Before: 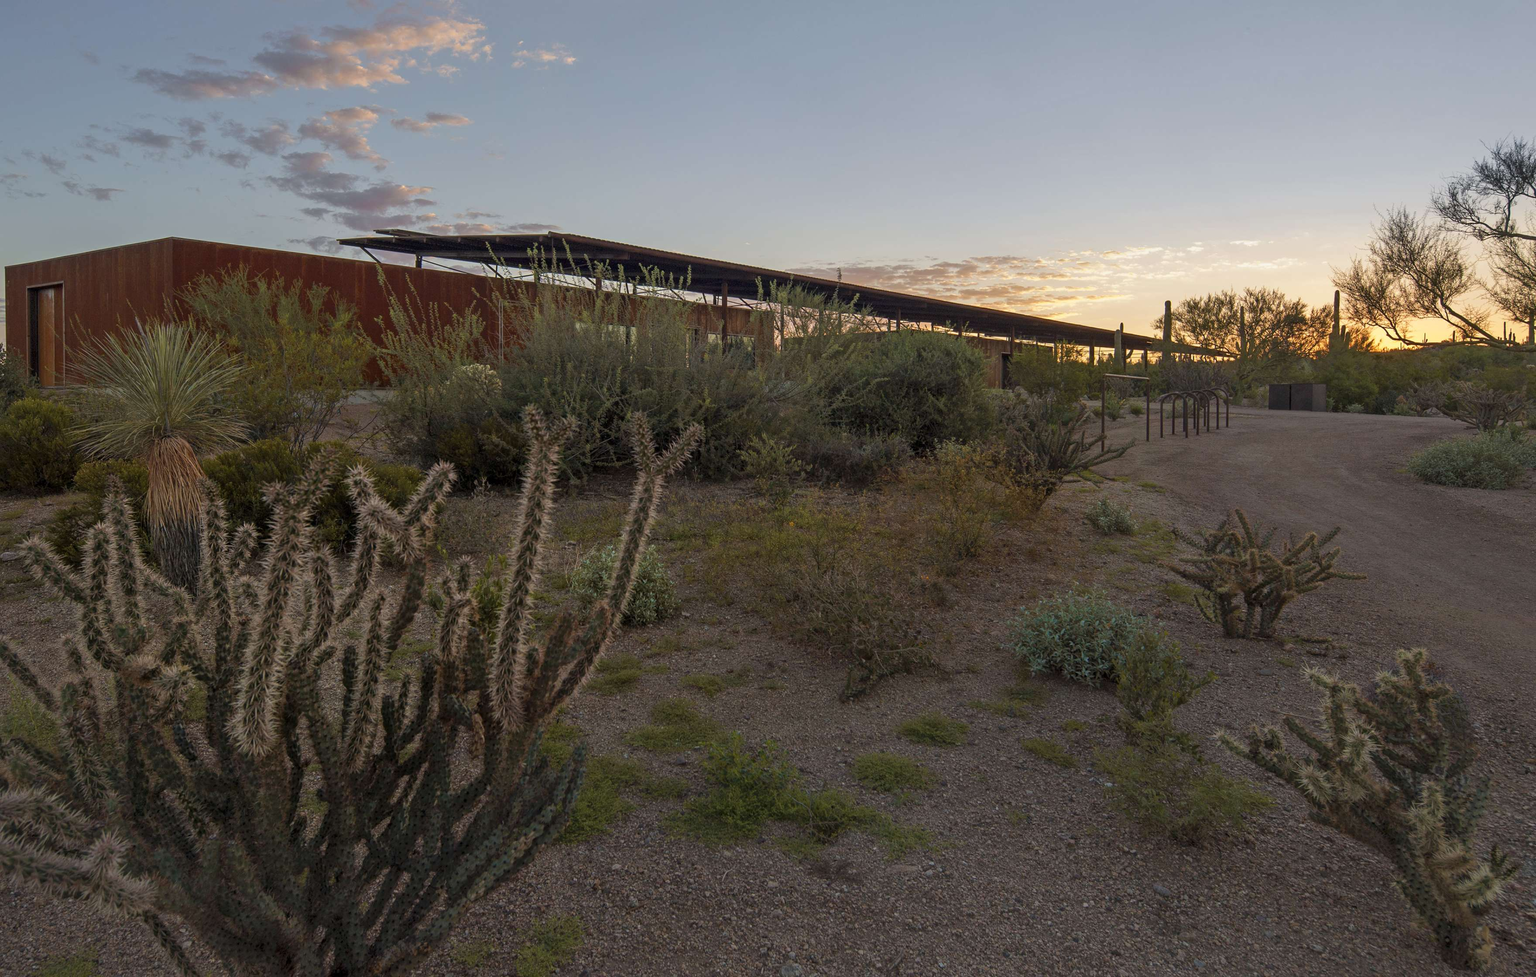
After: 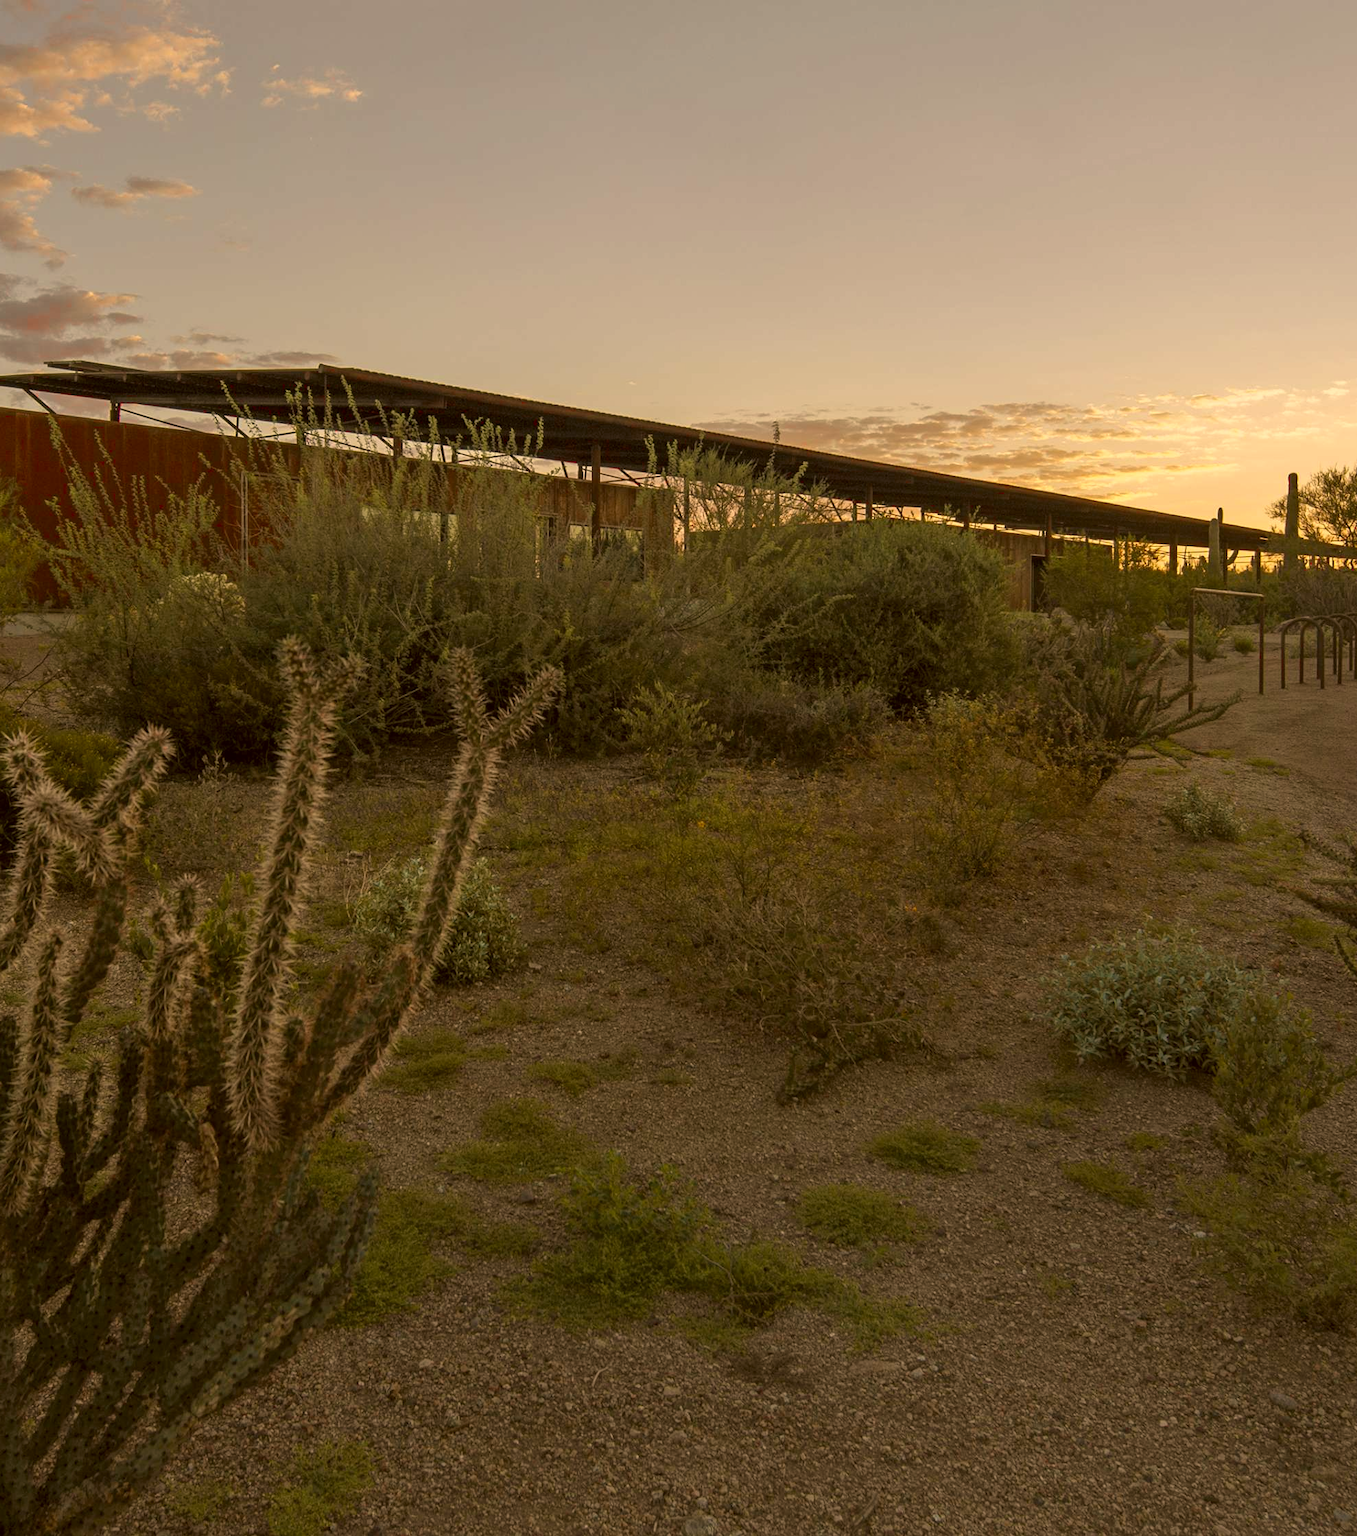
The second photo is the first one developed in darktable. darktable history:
color correction: highlights a* 10.44, highlights b* 30.04, shadows a* 2.73, shadows b* 17.51, saturation 1.72
color contrast: green-magenta contrast 1.2, blue-yellow contrast 1.2
color zones: curves: ch1 [(0, 0.831) (0.08, 0.771) (0.157, 0.268) (0.241, 0.207) (0.562, -0.005) (0.714, -0.013) (0.876, 0.01) (1, 0.831)]
crop and rotate: left 22.516%, right 21.234%
